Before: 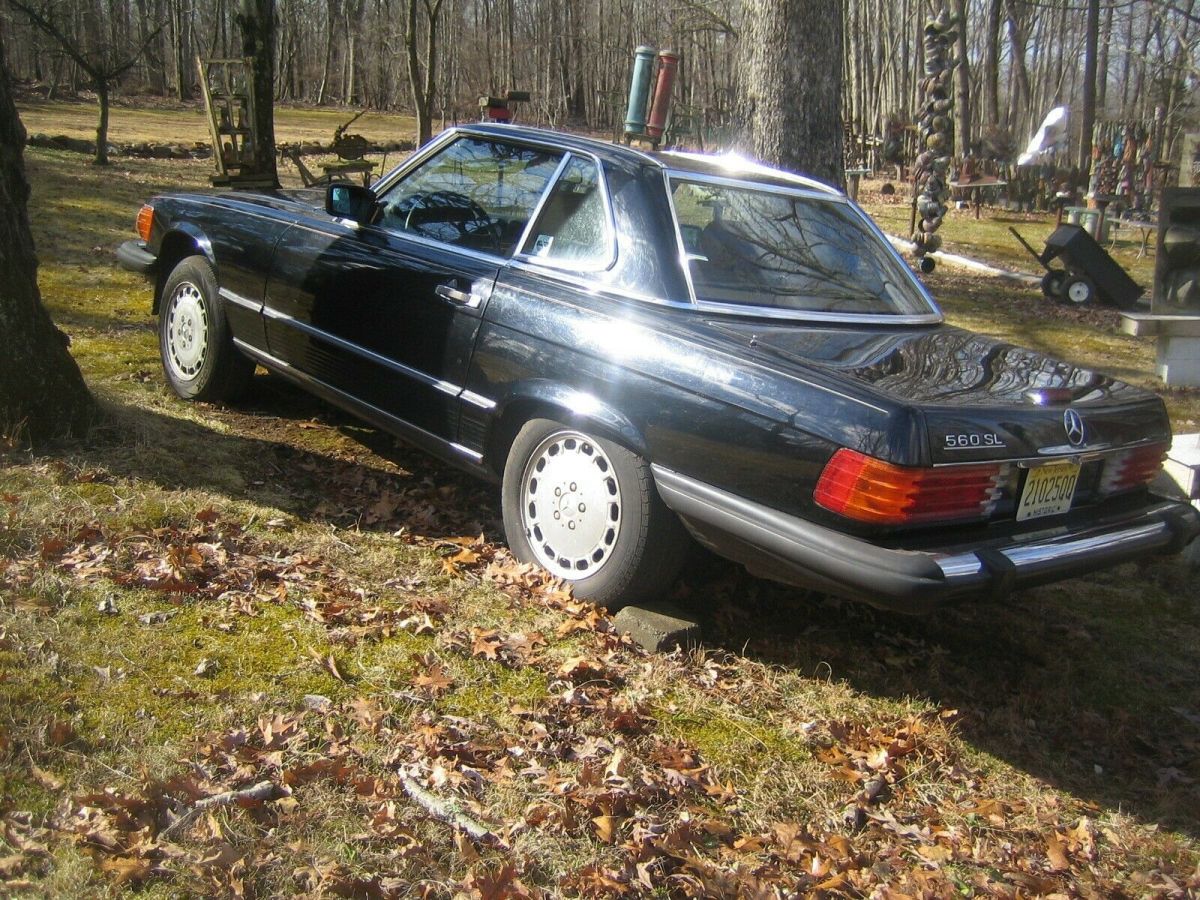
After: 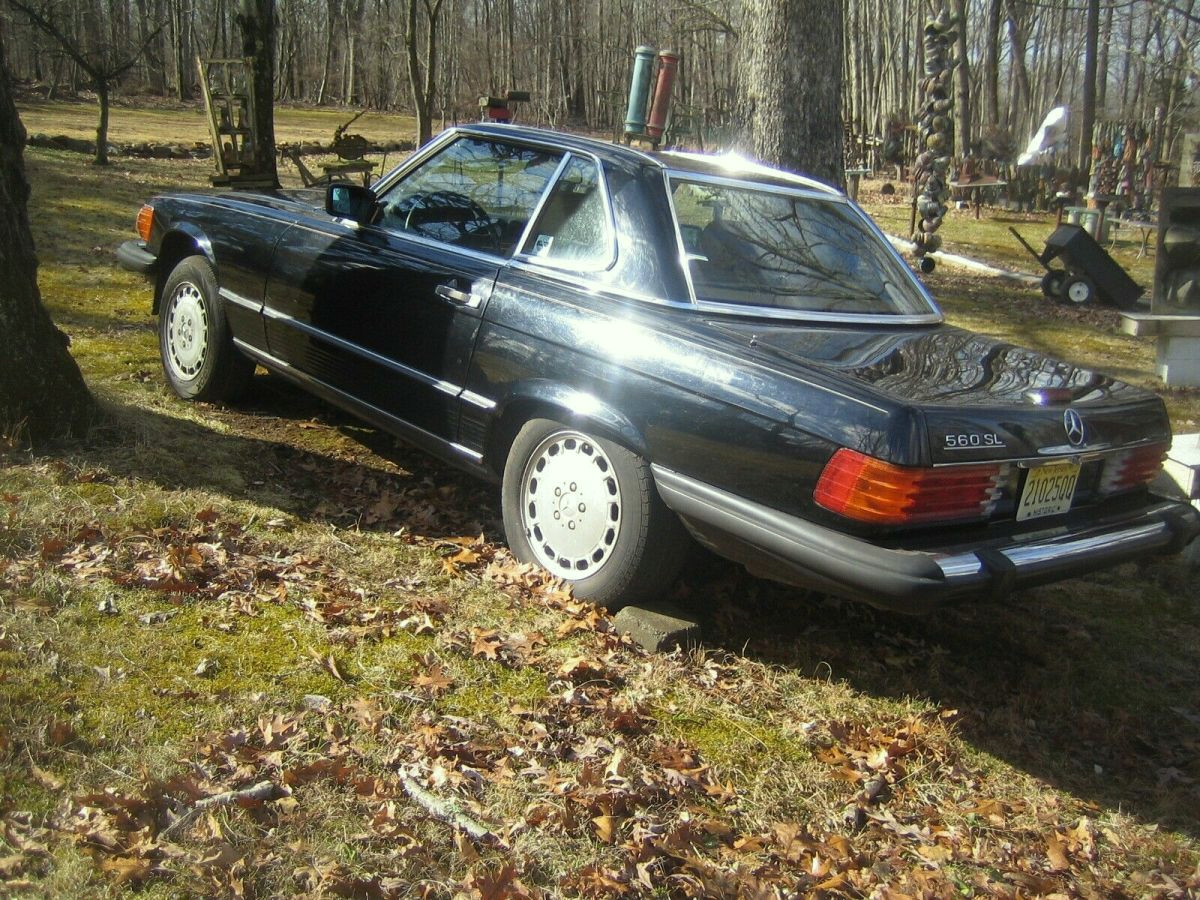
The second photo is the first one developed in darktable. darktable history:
color correction: highlights a* -4.79, highlights b* 5.04, saturation 0.946
